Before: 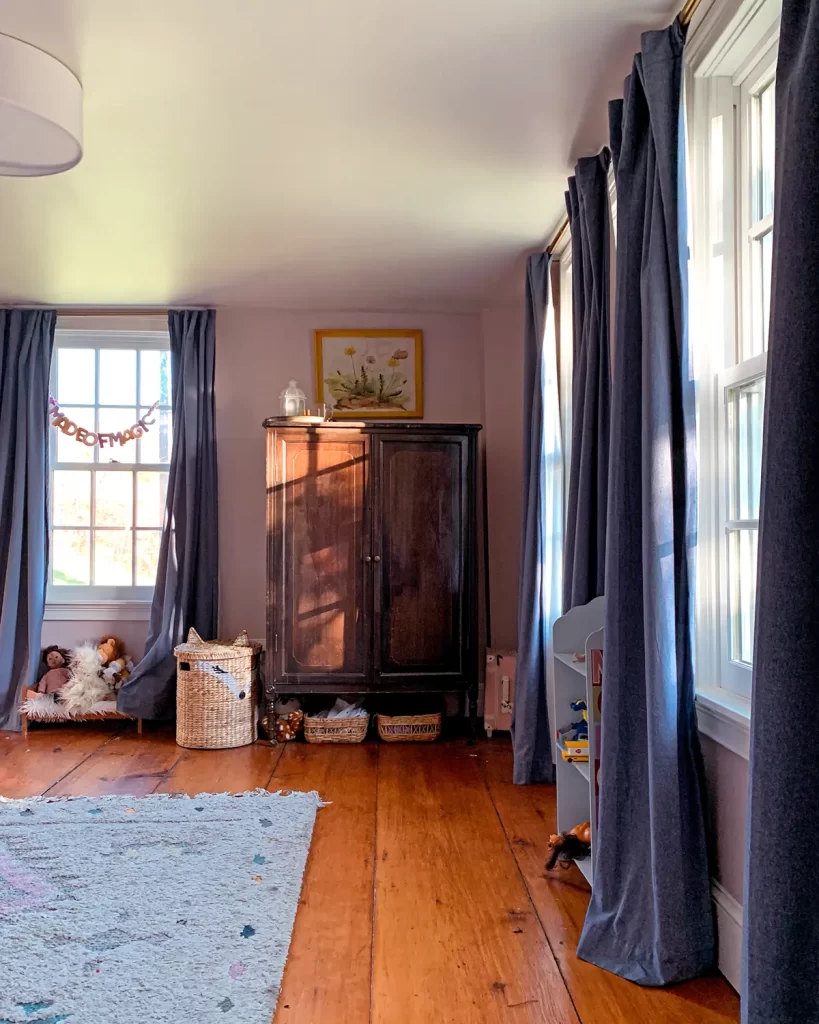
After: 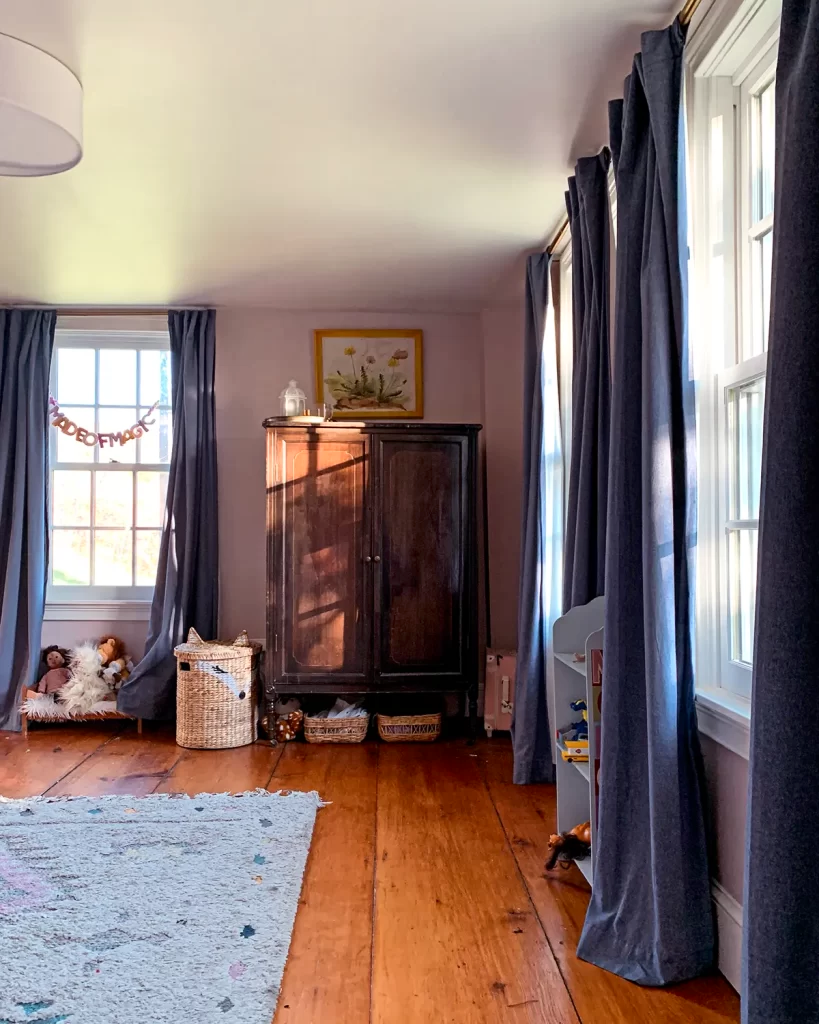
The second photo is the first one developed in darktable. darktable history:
contrast brightness saturation: contrast 0.135
